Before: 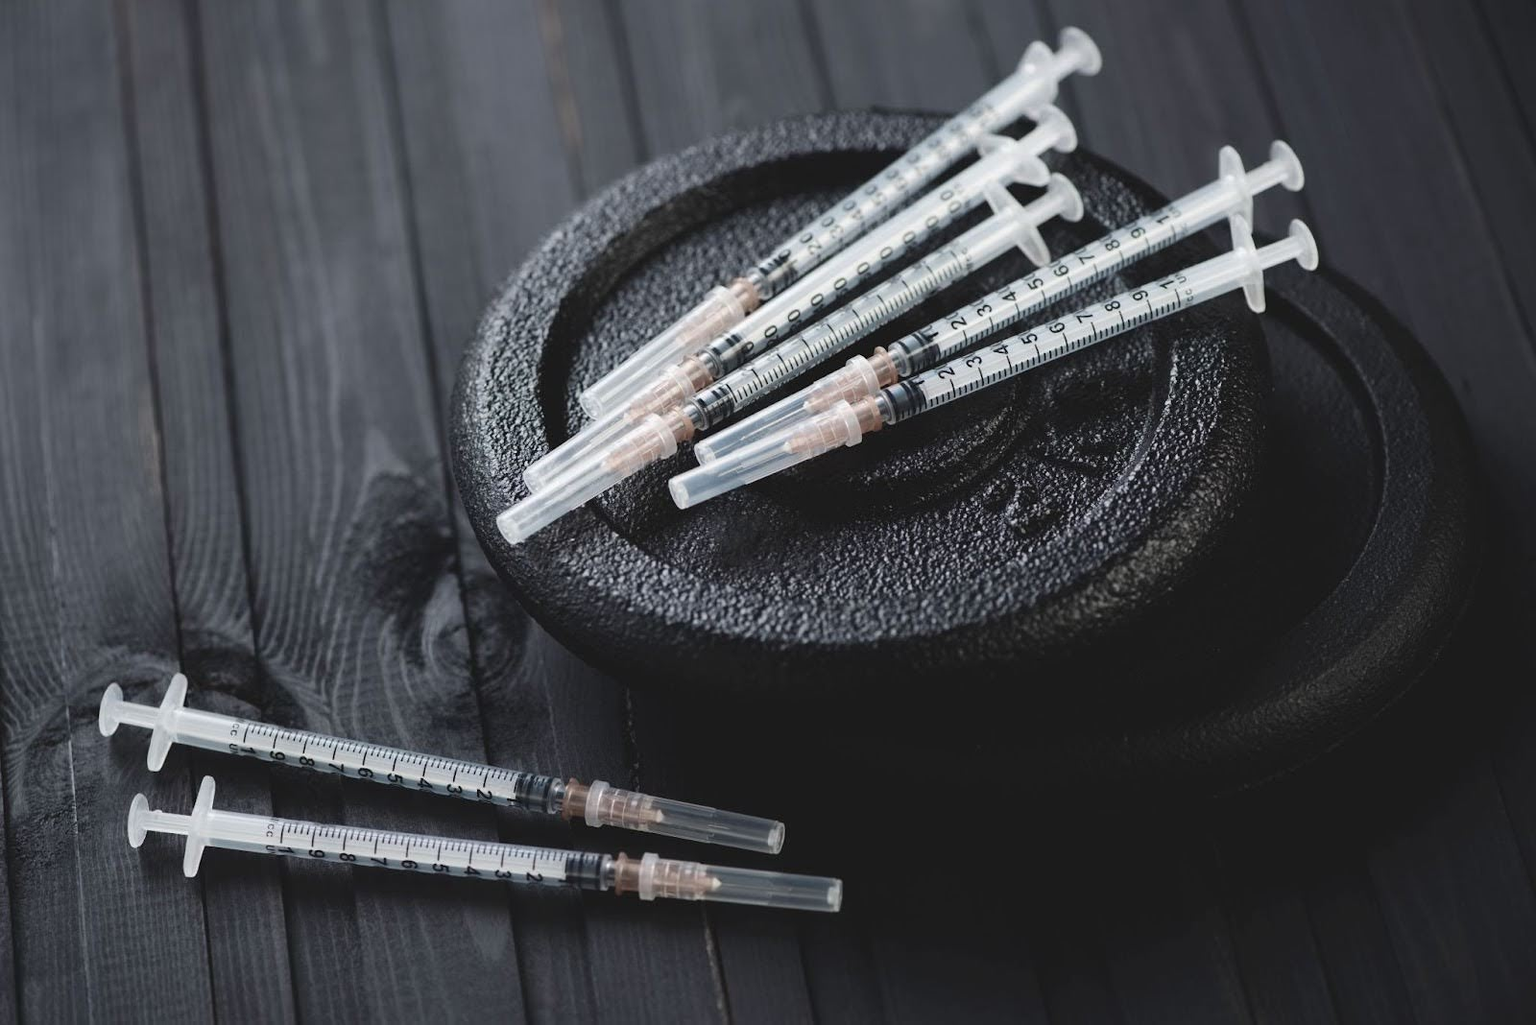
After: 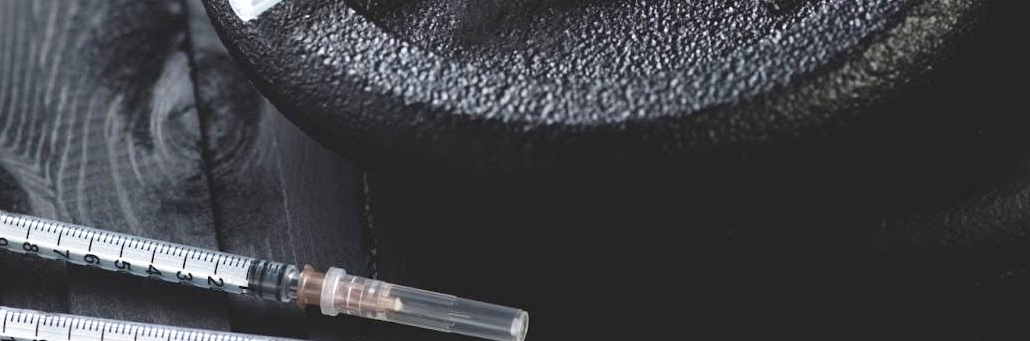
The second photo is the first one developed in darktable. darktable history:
exposure: black level correction 0, exposure 0.7 EV, compensate exposure bias true, compensate highlight preservation false
crop: left 18.091%, top 51.13%, right 17.525%, bottom 16.85%
